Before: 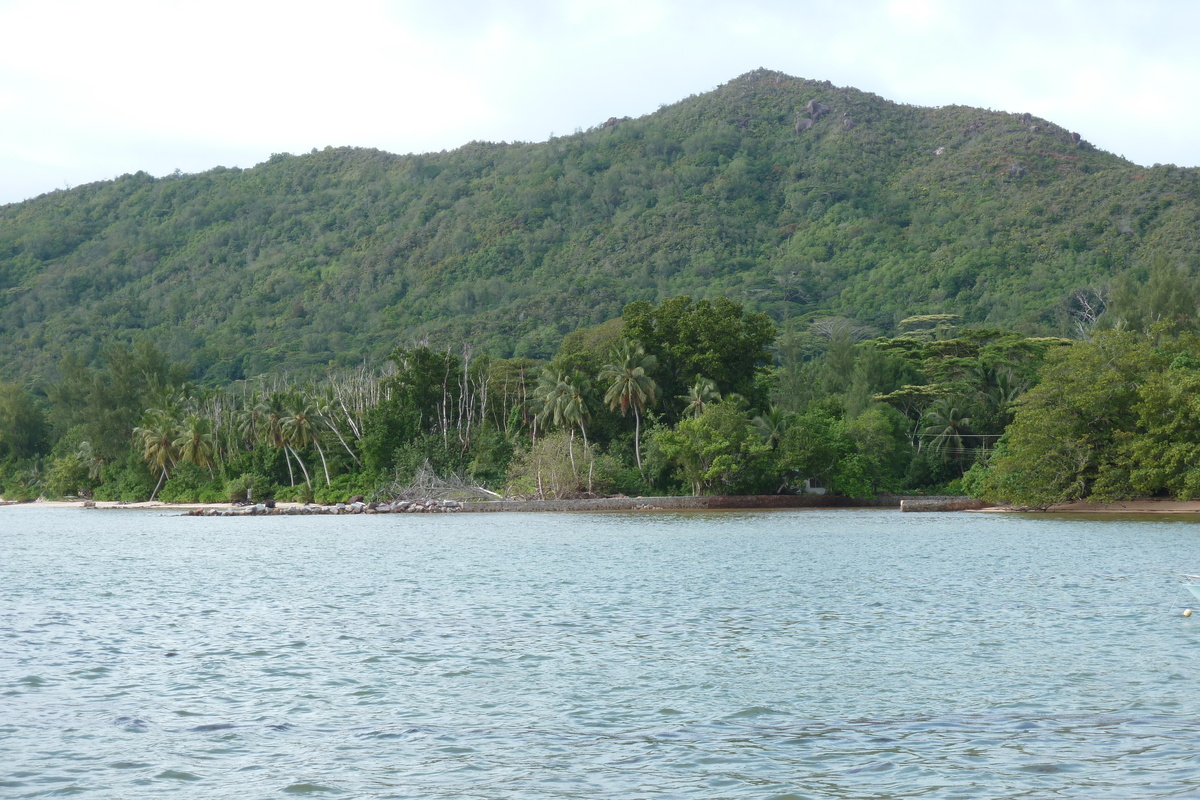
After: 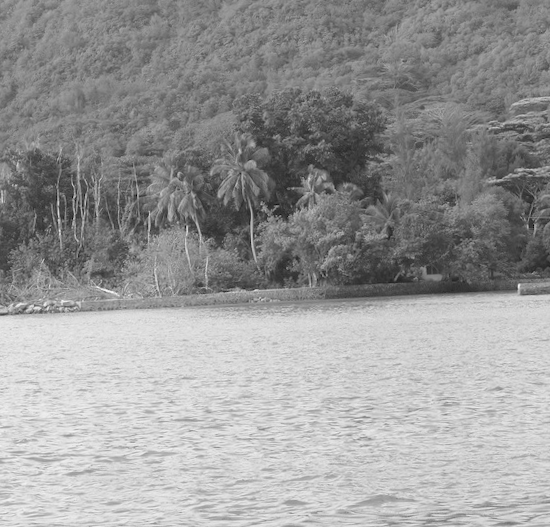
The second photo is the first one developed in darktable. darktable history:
rotate and perspective: rotation -2.12°, lens shift (vertical) 0.009, lens shift (horizontal) -0.008, automatic cropping original format, crop left 0.036, crop right 0.964, crop top 0.05, crop bottom 0.959
crop: left 31.379%, top 24.658%, right 20.326%, bottom 6.628%
monochrome: on, module defaults
contrast brightness saturation: brightness 0.18, saturation -0.5
color balance rgb: linear chroma grading › global chroma 15%, perceptual saturation grading › global saturation 30%
color correction: highlights a* -0.482, highlights b* 9.48, shadows a* -9.48, shadows b* 0.803
